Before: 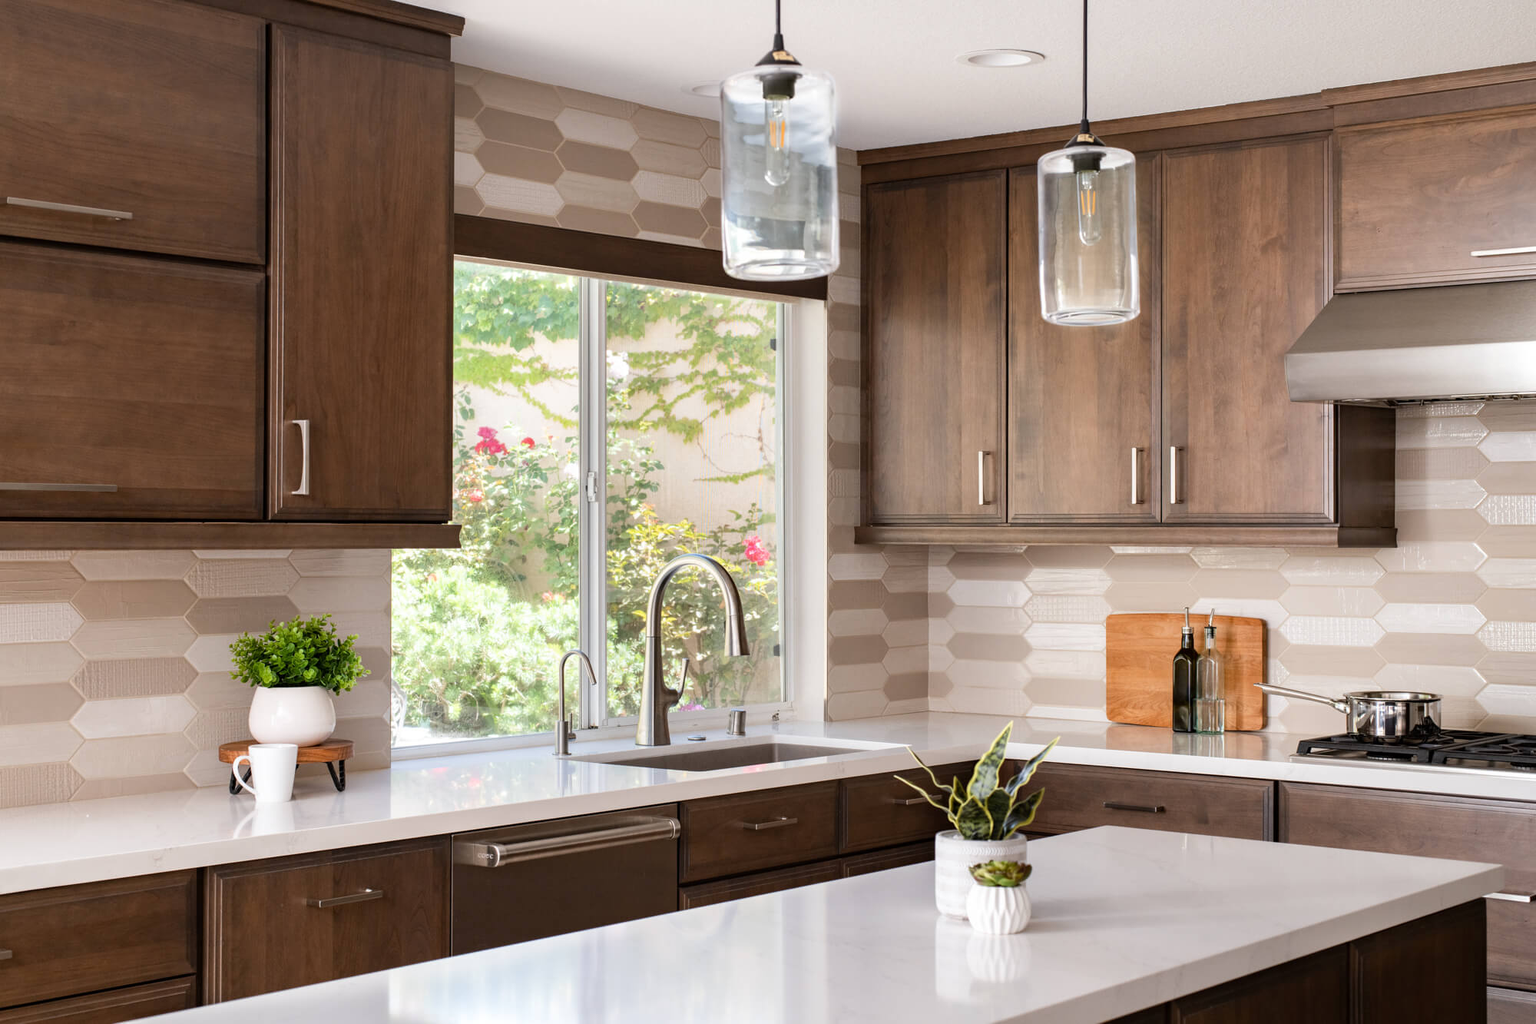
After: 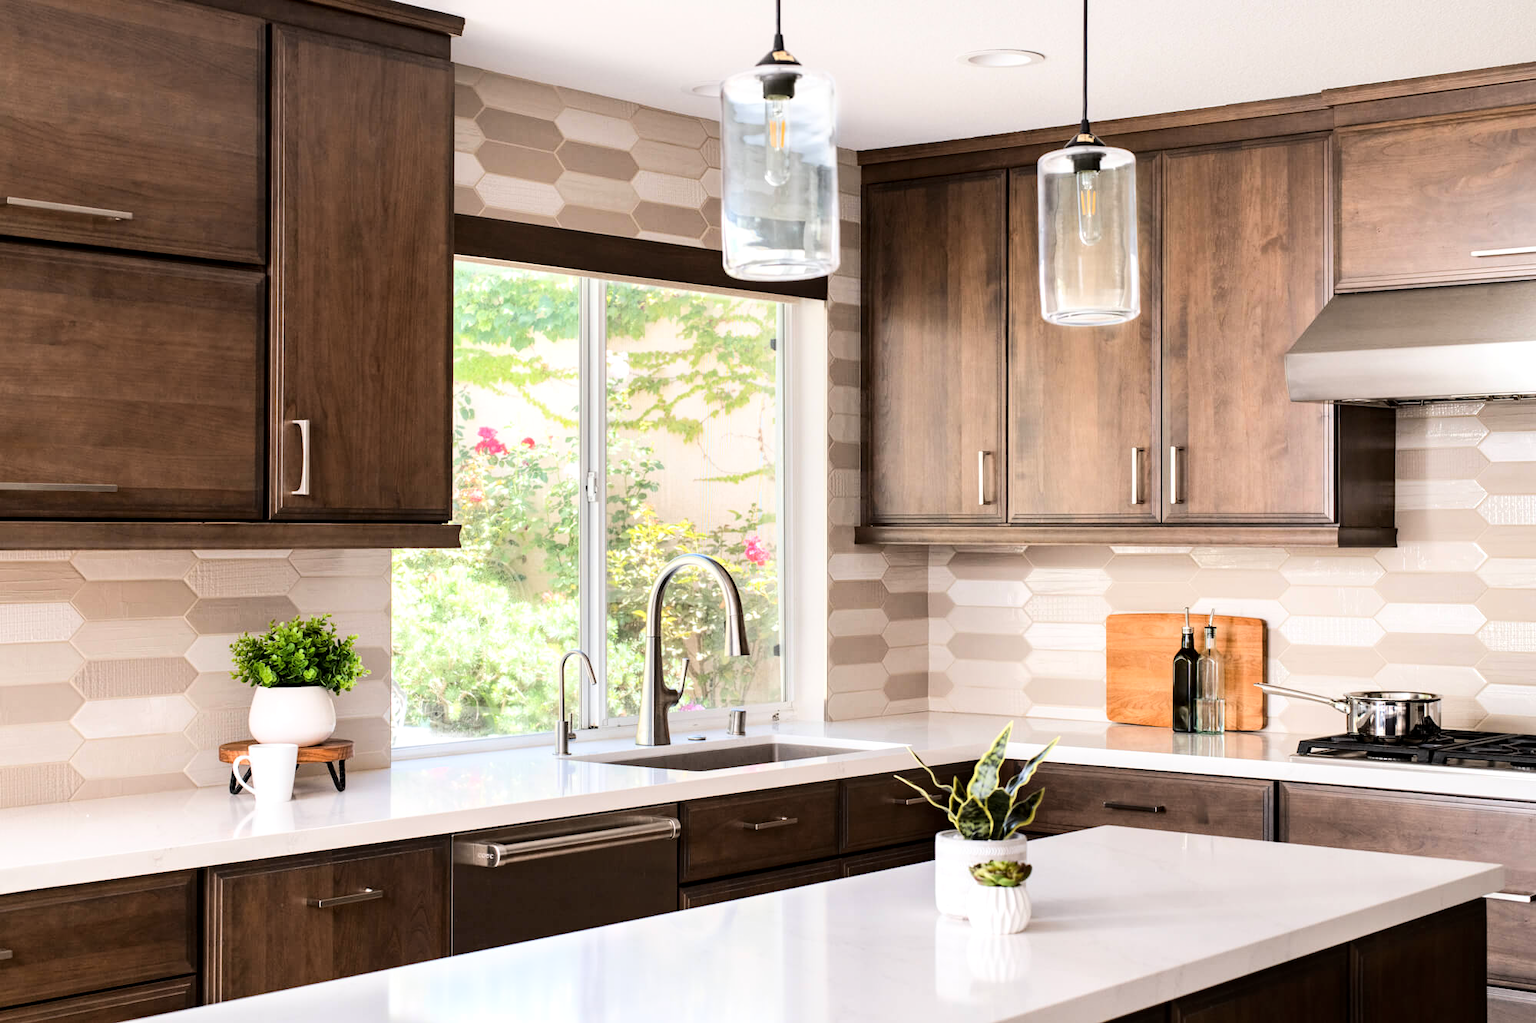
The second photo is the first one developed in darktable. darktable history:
base curve: curves: ch0 [(0, 0) (0.032, 0.025) (0.121, 0.166) (0.206, 0.329) (0.605, 0.79) (1, 1)]
tone equalizer: edges refinement/feathering 500, mask exposure compensation -1.57 EV, preserve details no
local contrast: highlights 105%, shadows 101%, detail 120%, midtone range 0.2
